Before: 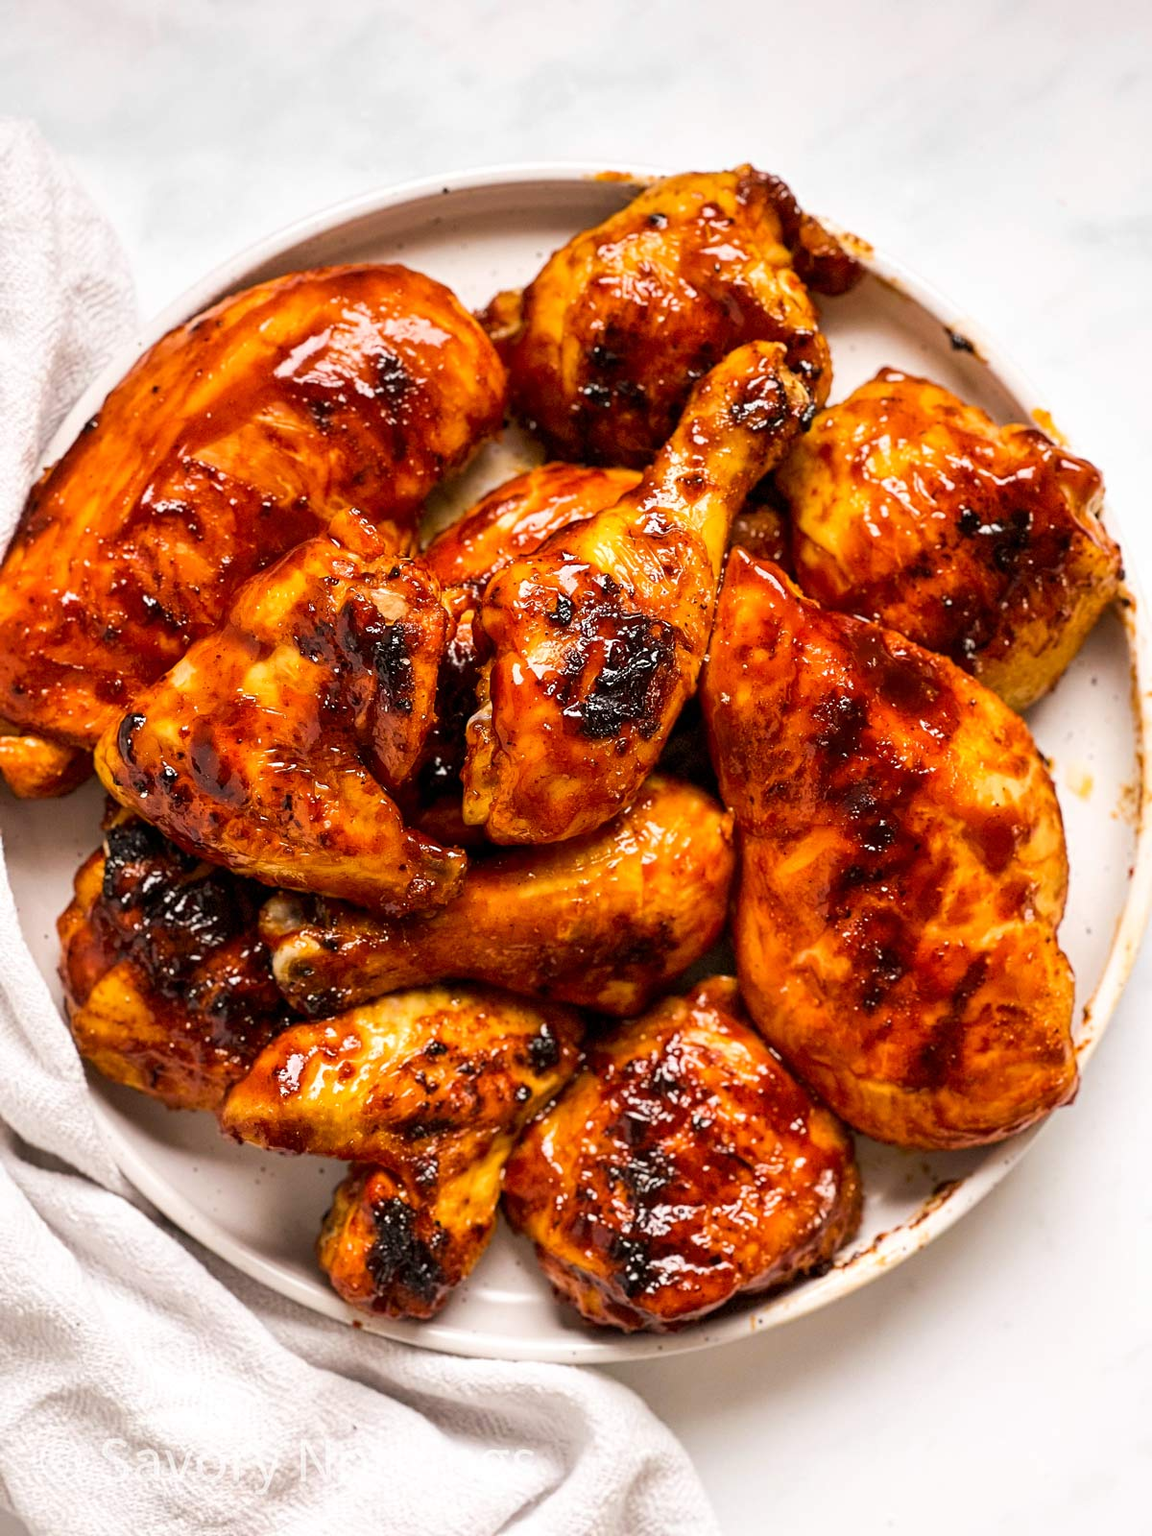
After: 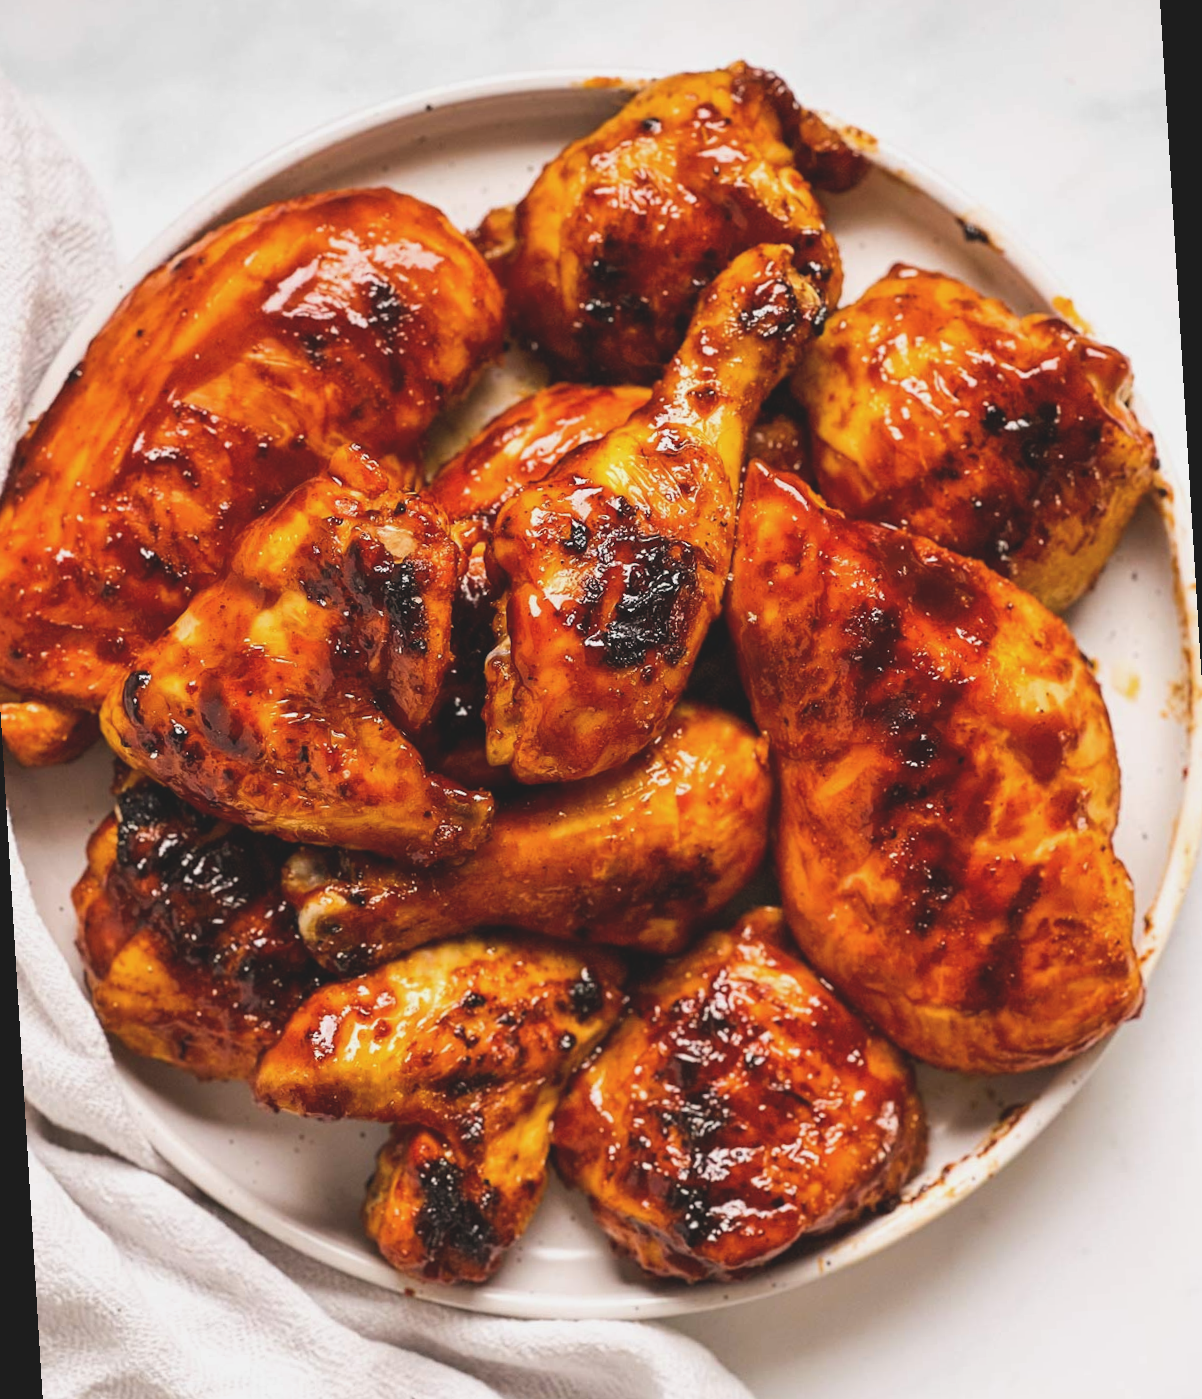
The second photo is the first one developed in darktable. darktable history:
rotate and perspective: rotation -3.52°, crop left 0.036, crop right 0.964, crop top 0.081, crop bottom 0.919
exposure: black level correction -0.014, exposure -0.193 EV, compensate highlight preservation false
